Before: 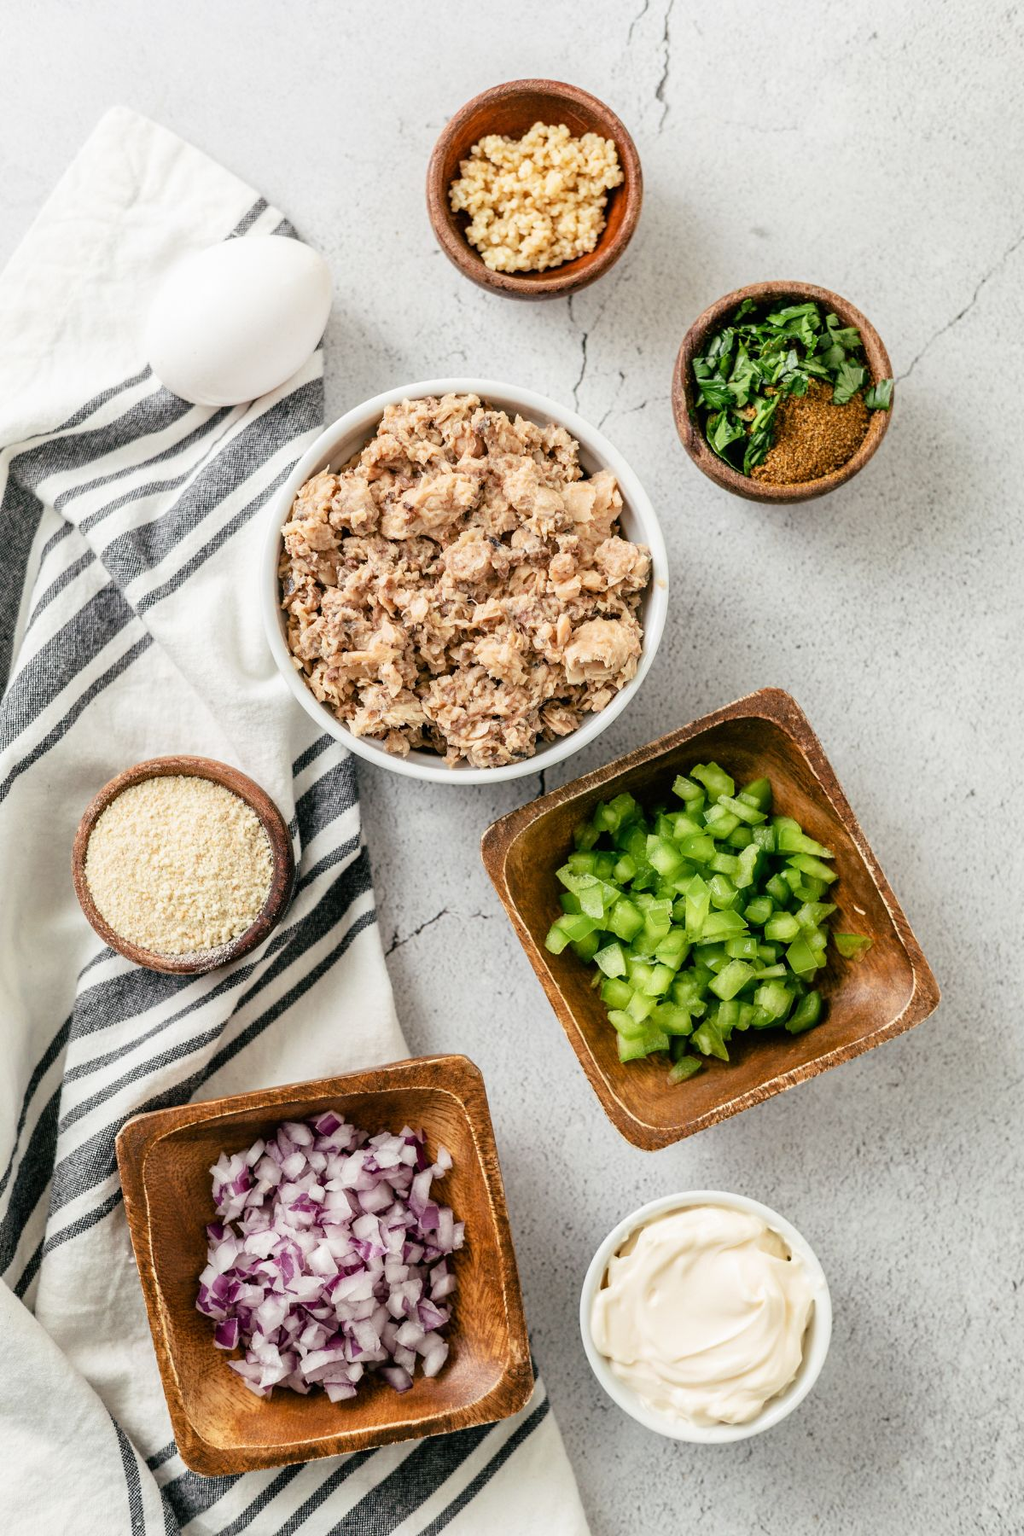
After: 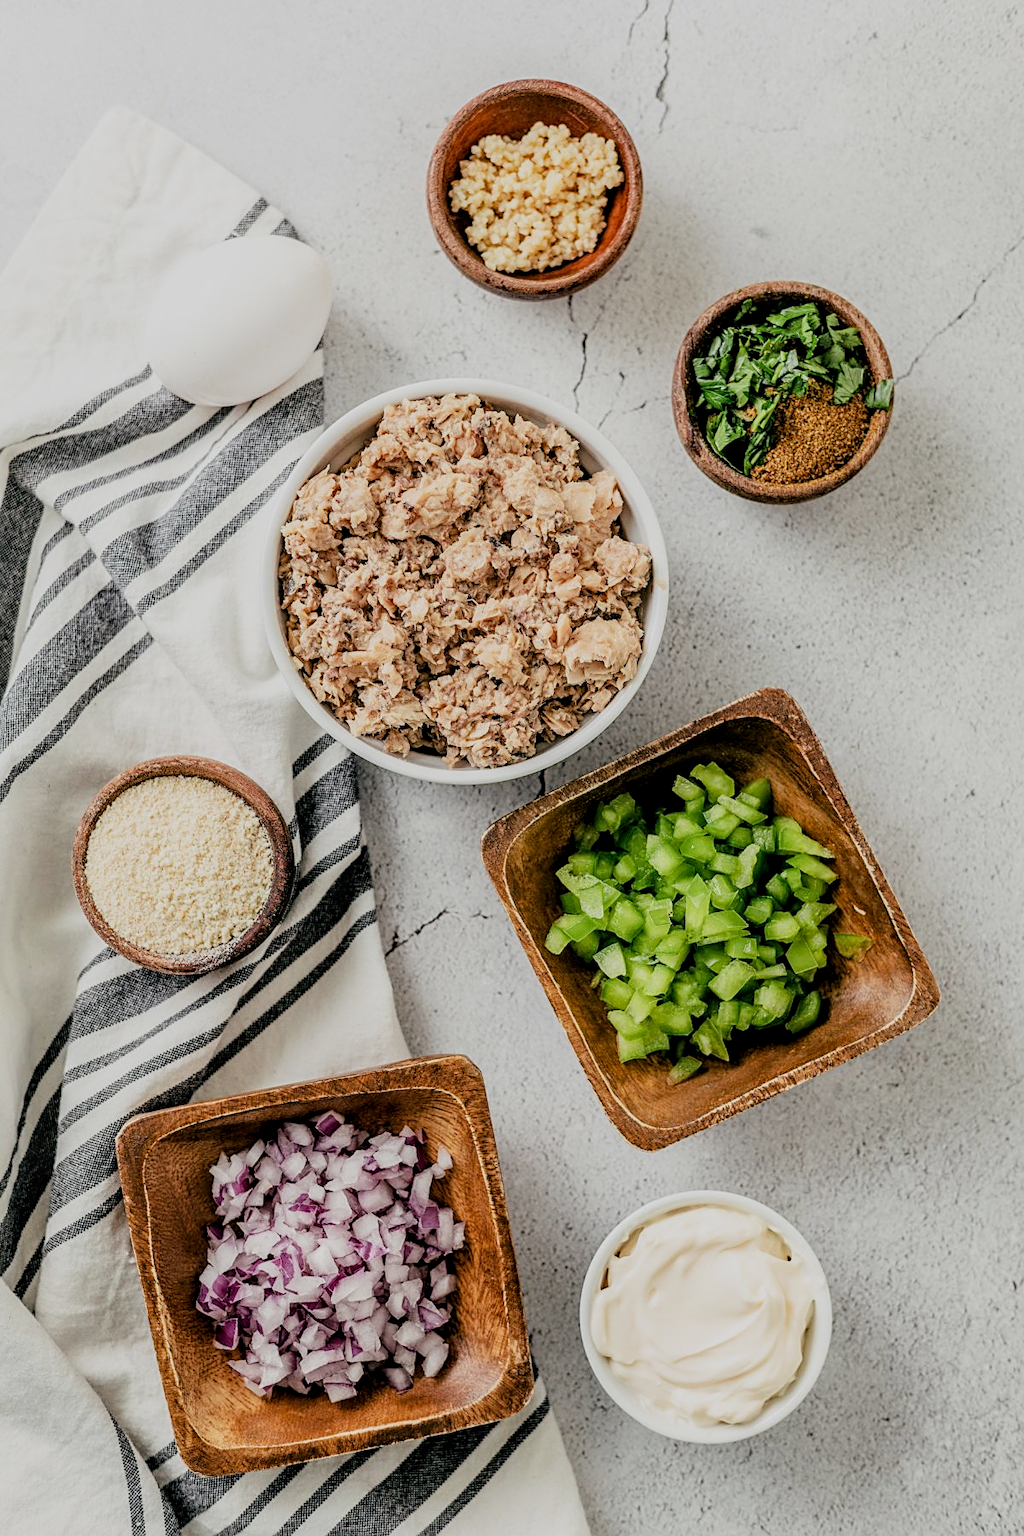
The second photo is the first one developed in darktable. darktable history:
local contrast: on, module defaults
filmic rgb: black relative exposure -7.65 EV, white relative exposure 4.56 EV, hardness 3.61
sharpen: on, module defaults
